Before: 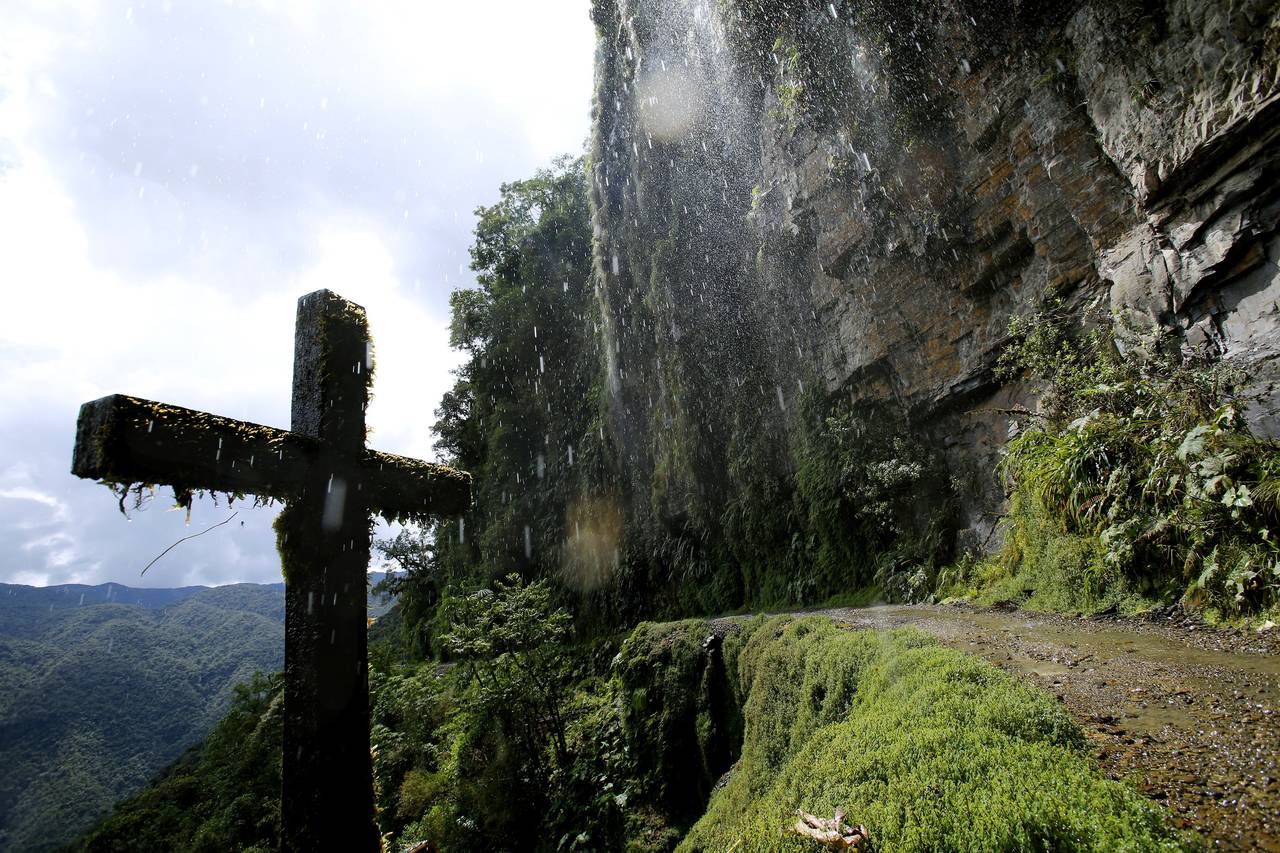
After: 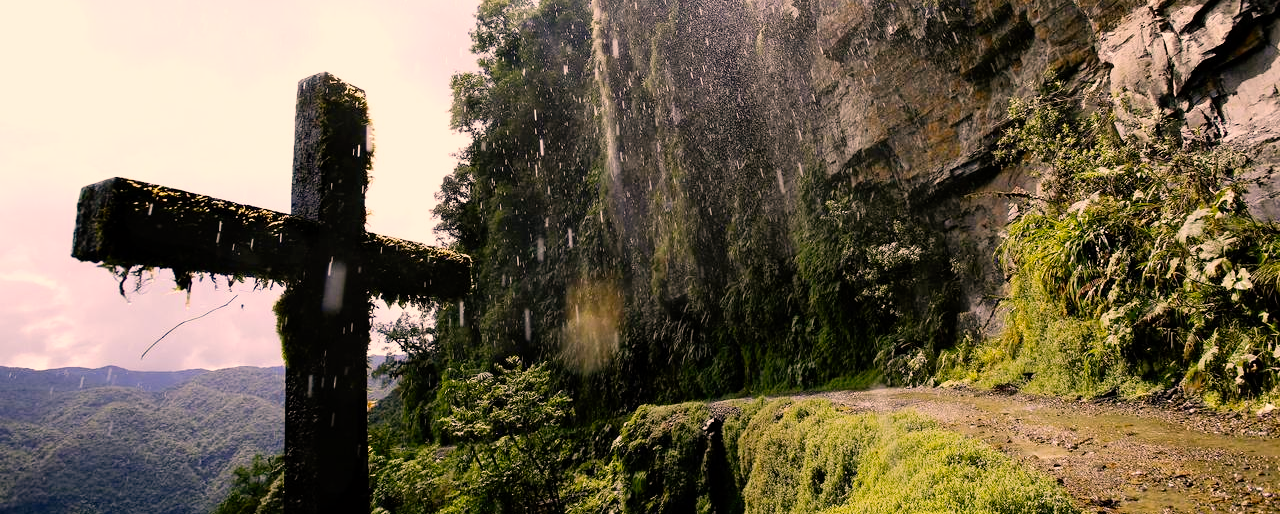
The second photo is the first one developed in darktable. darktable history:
color correction: highlights a* 17.6, highlights b* 18.58
tone curve: curves: ch0 [(0, 0) (0.051, 0.027) (0.096, 0.071) (0.219, 0.248) (0.428, 0.52) (0.596, 0.713) (0.727, 0.823) (0.859, 0.924) (1, 1)]; ch1 [(0, 0) (0.1, 0.038) (0.318, 0.221) (0.413, 0.325) (0.443, 0.412) (0.483, 0.474) (0.503, 0.501) (0.516, 0.515) (0.548, 0.575) (0.561, 0.596) (0.594, 0.647) (0.666, 0.701) (1, 1)]; ch2 [(0, 0) (0.453, 0.435) (0.479, 0.476) (0.504, 0.5) (0.52, 0.526) (0.557, 0.585) (0.583, 0.608) (0.824, 0.815) (1, 1)], preserve colors none
crop and rotate: top 25.651%, bottom 14%
